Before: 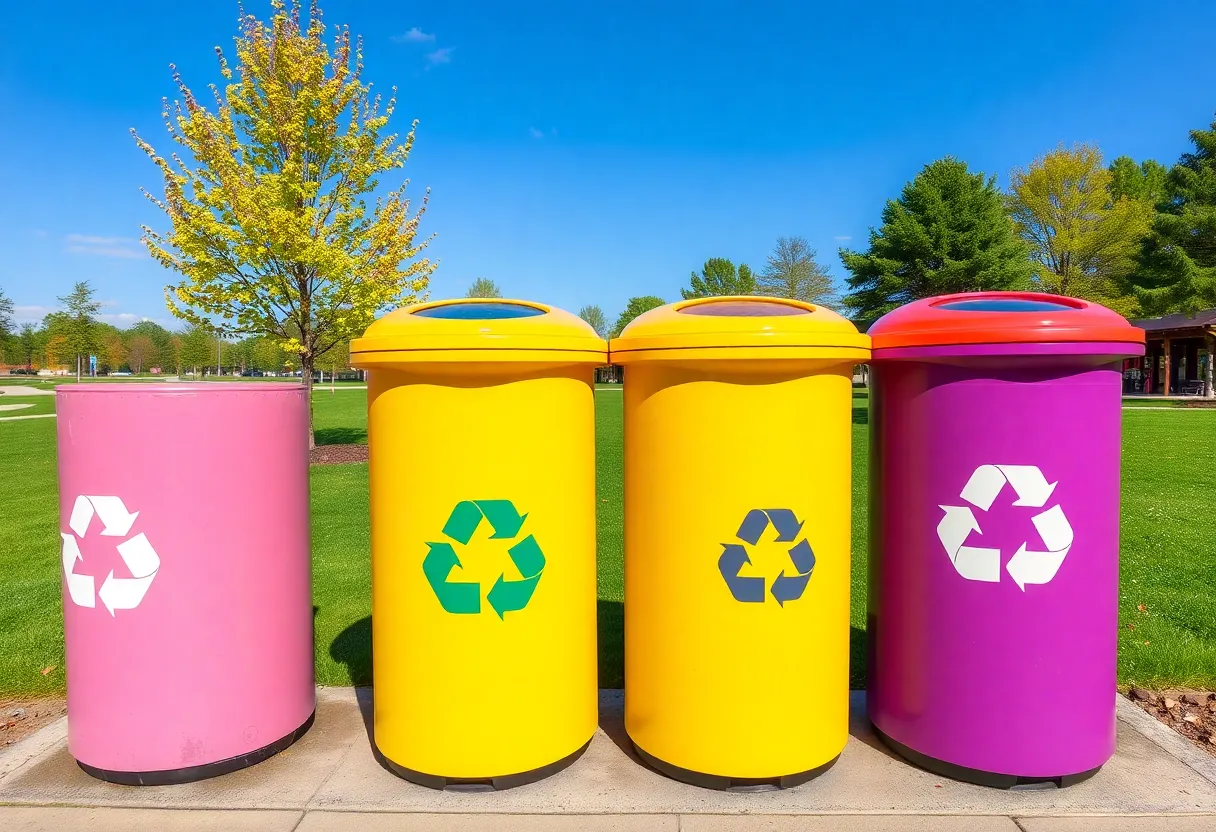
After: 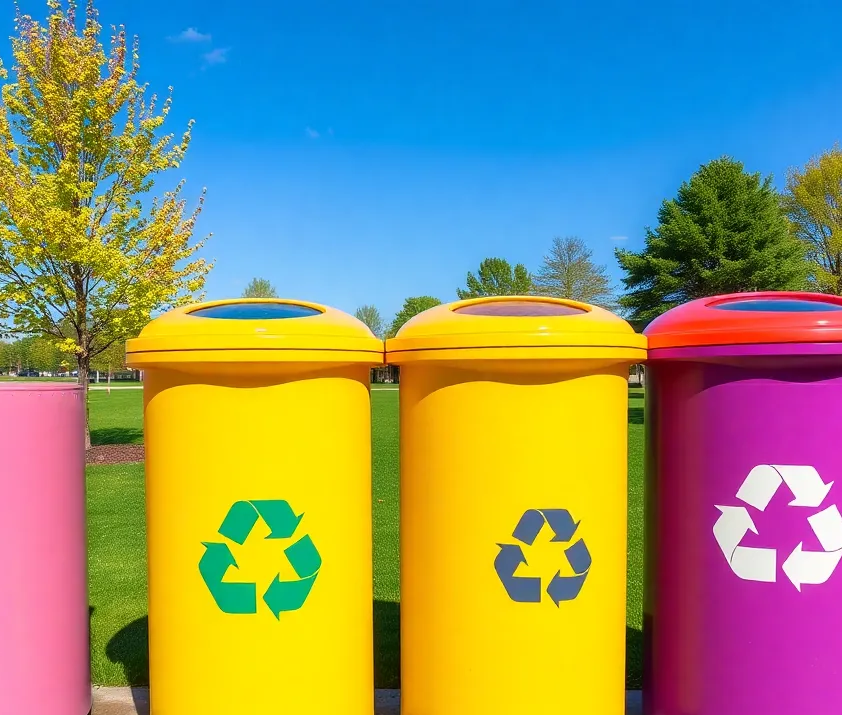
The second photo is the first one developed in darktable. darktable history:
crop: left 18.479%, right 12.2%, bottom 13.971%
